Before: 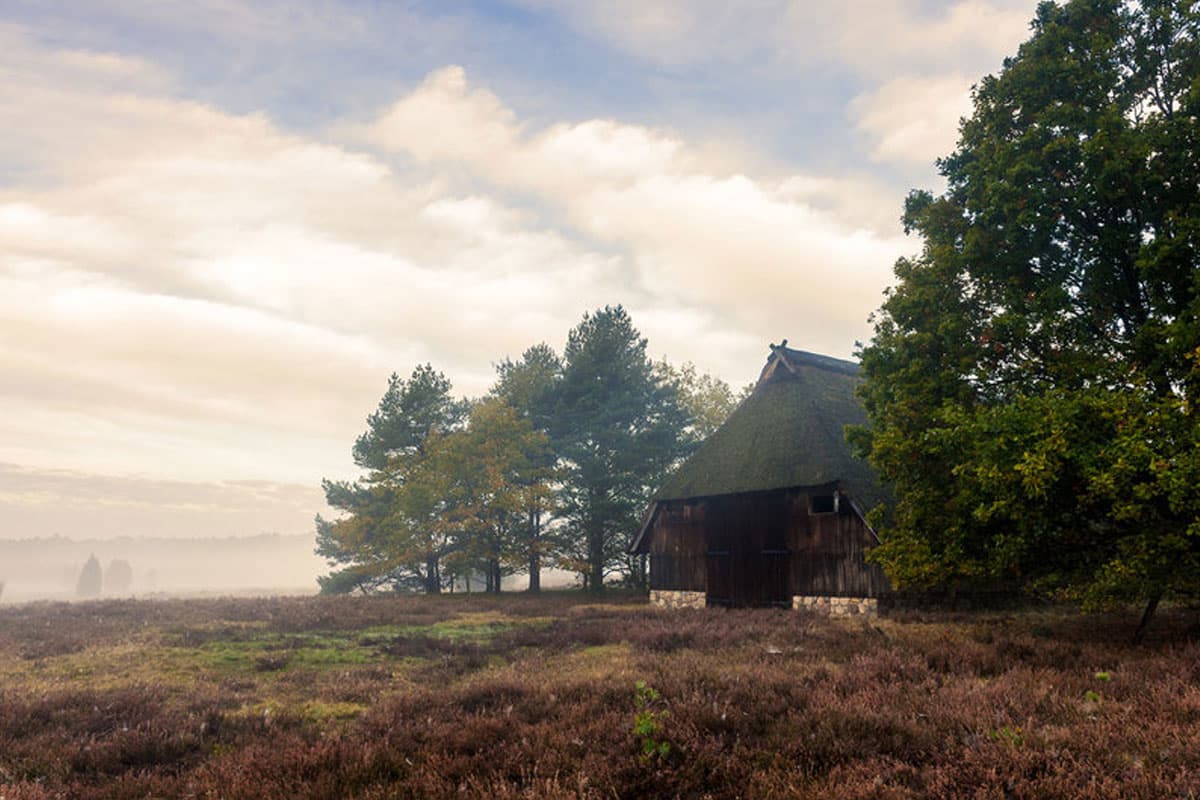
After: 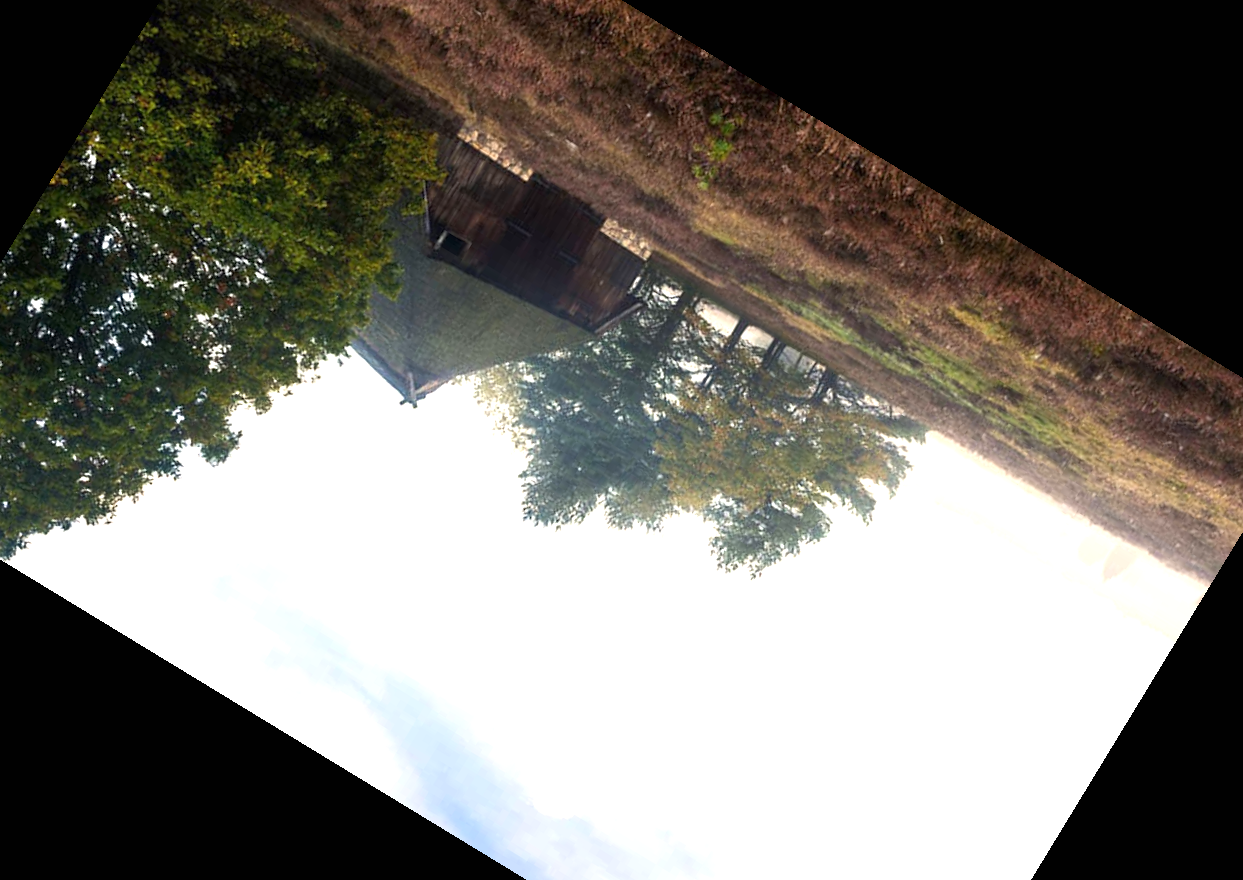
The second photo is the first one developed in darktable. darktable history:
exposure: black level correction 0, exposure 0.7 EV, compensate exposure bias true, compensate highlight preservation false
crop and rotate: angle 148.68°, left 9.111%, top 15.603%, right 4.588%, bottom 17.041%
tone equalizer: -8 EV -0.001 EV, -7 EV 0.001 EV, -6 EV -0.002 EV, -5 EV -0.003 EV, -4 EV -0.062 EV, -3 EV -0.222 EV, -2 EV -0.267 EV, -1 EV 0.105 EV, +0 EV 0.303 EV
